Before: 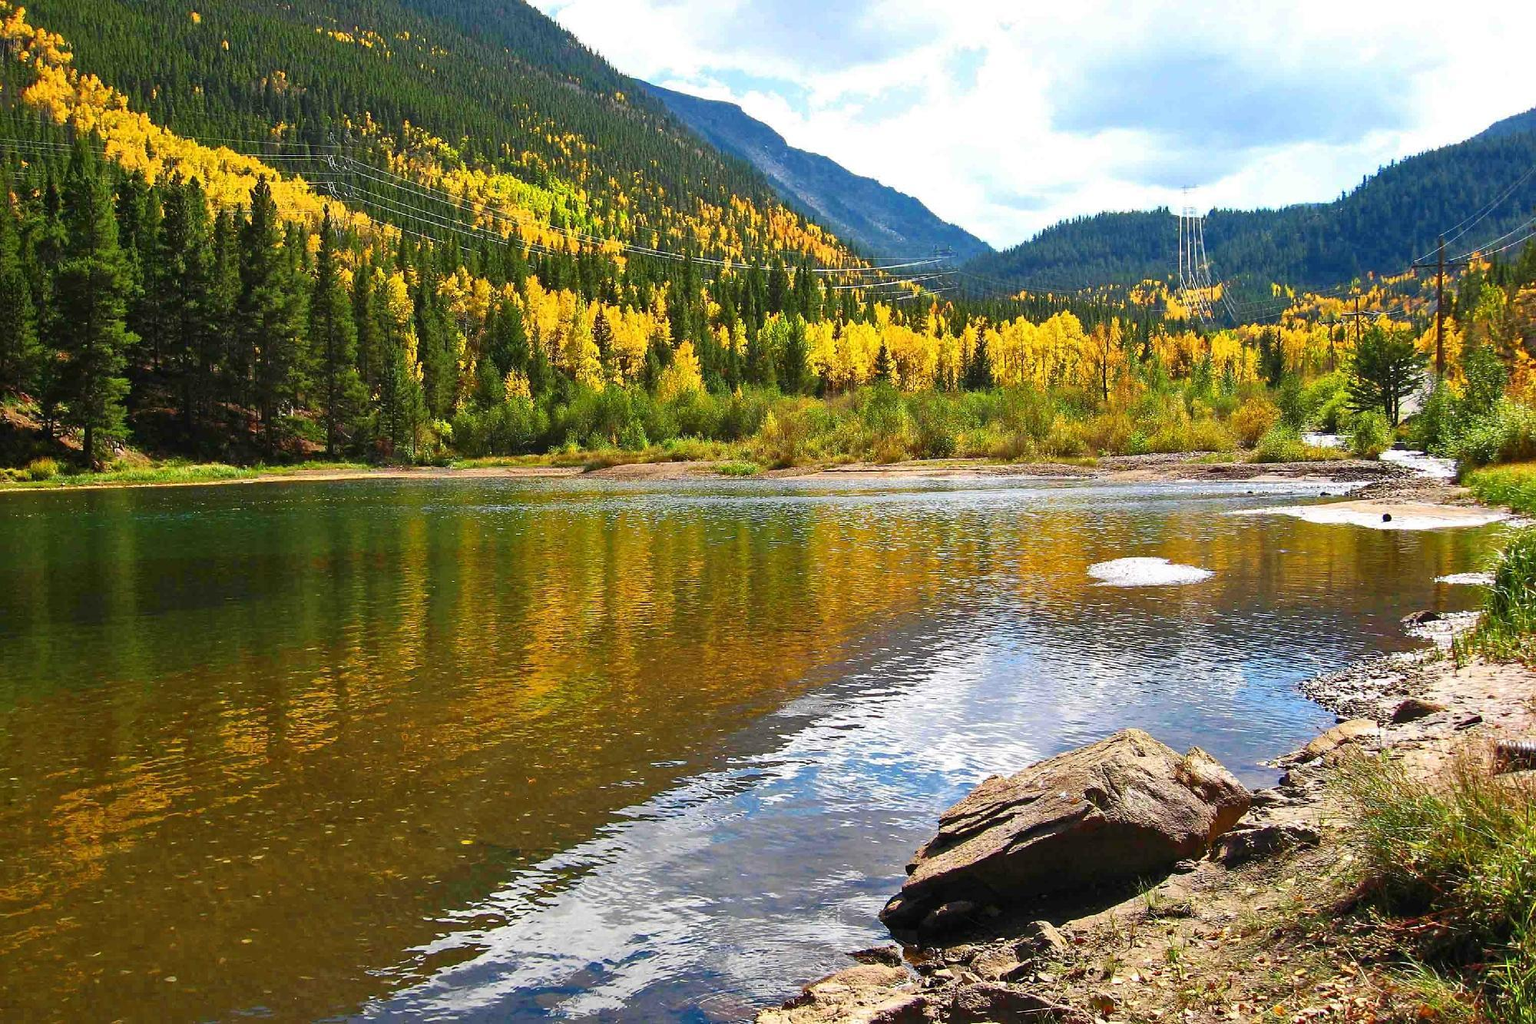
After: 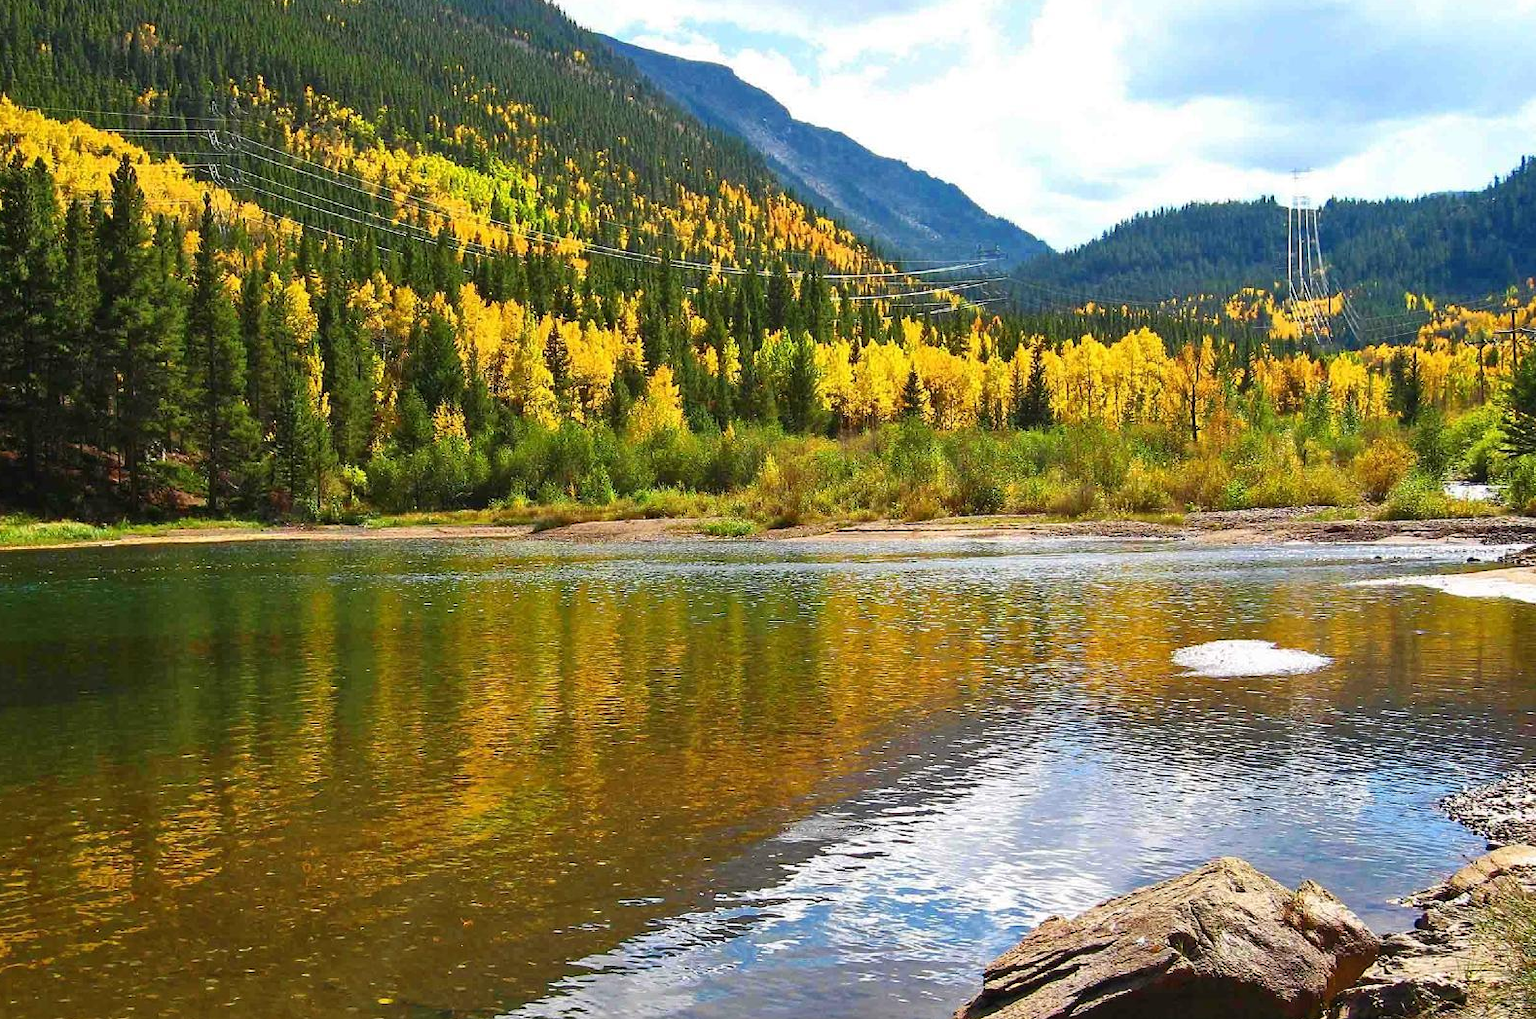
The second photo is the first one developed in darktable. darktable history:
crop and rotate: left 10.623%, top 5.105%, right 10.457%, bottom 16.321%
